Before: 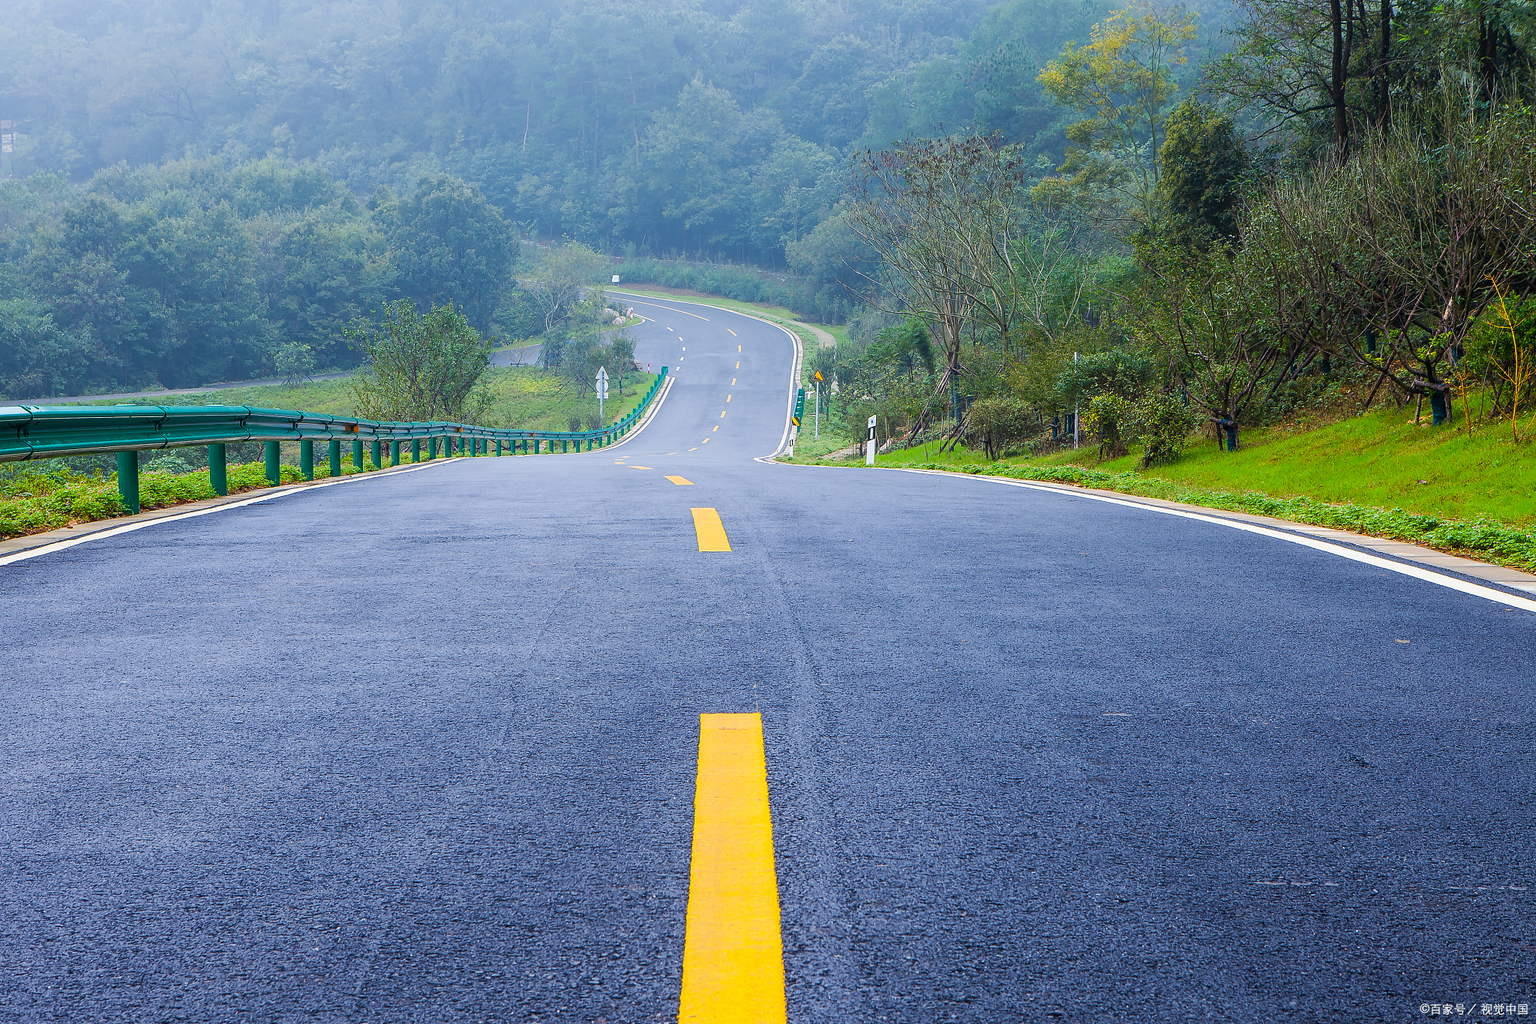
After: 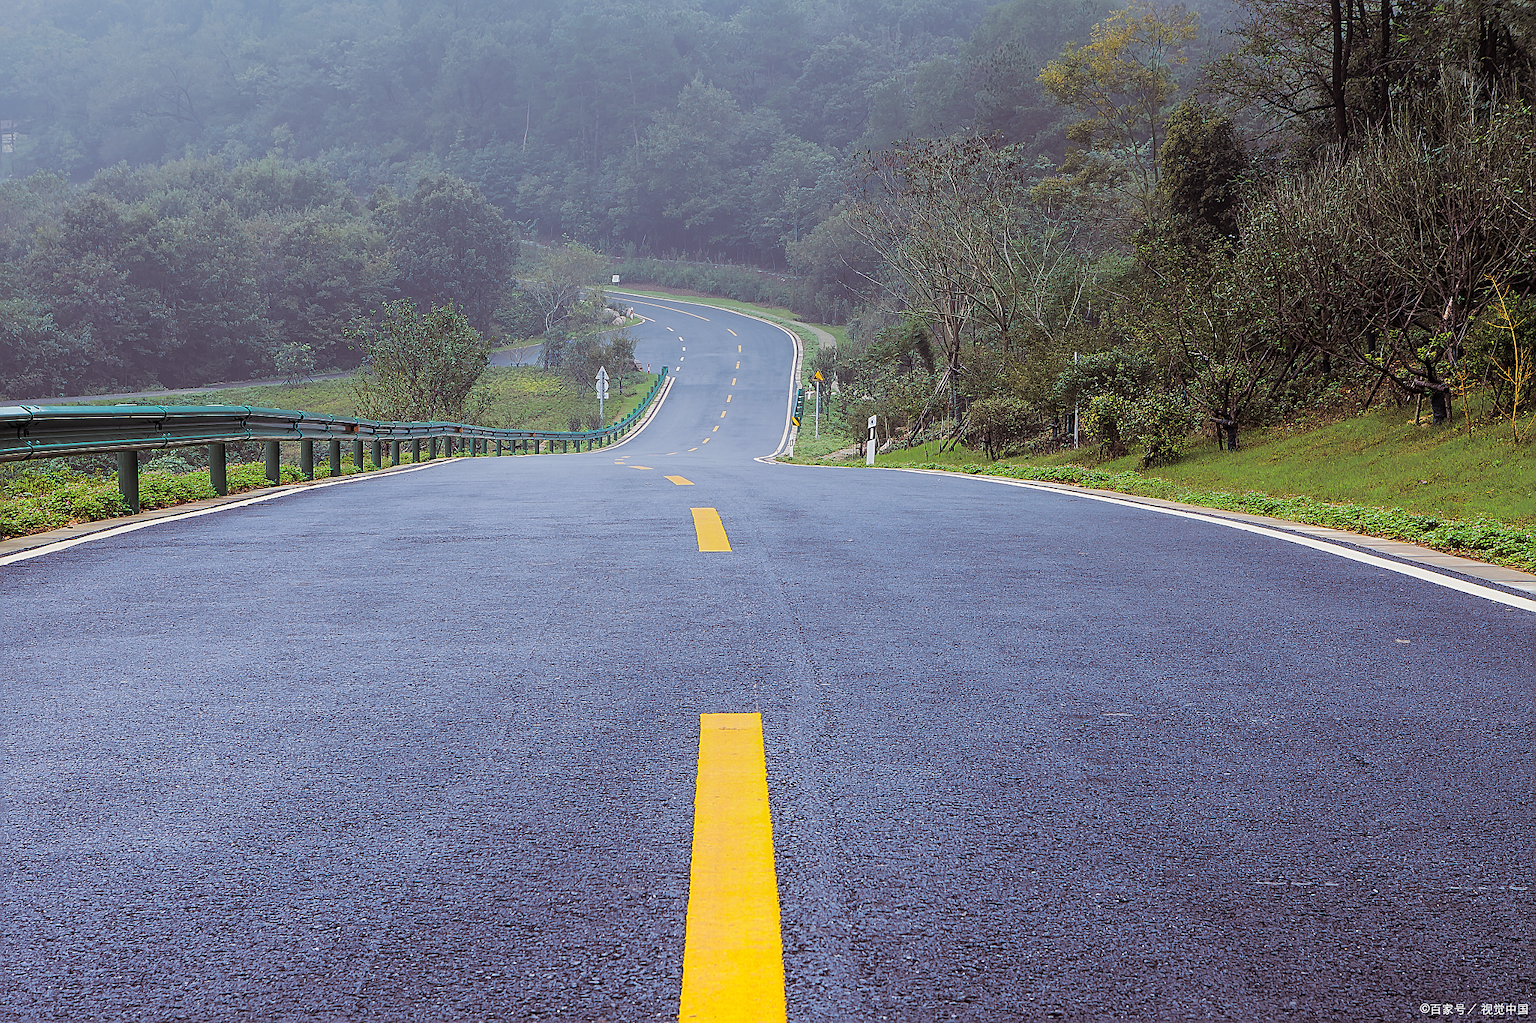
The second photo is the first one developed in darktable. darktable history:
sharpen: on, module defaults
split-toning: shadows › saturation 0.24, highlights › hue 54°, highlights › saturation 0.24
graduated density: on, module defaults
